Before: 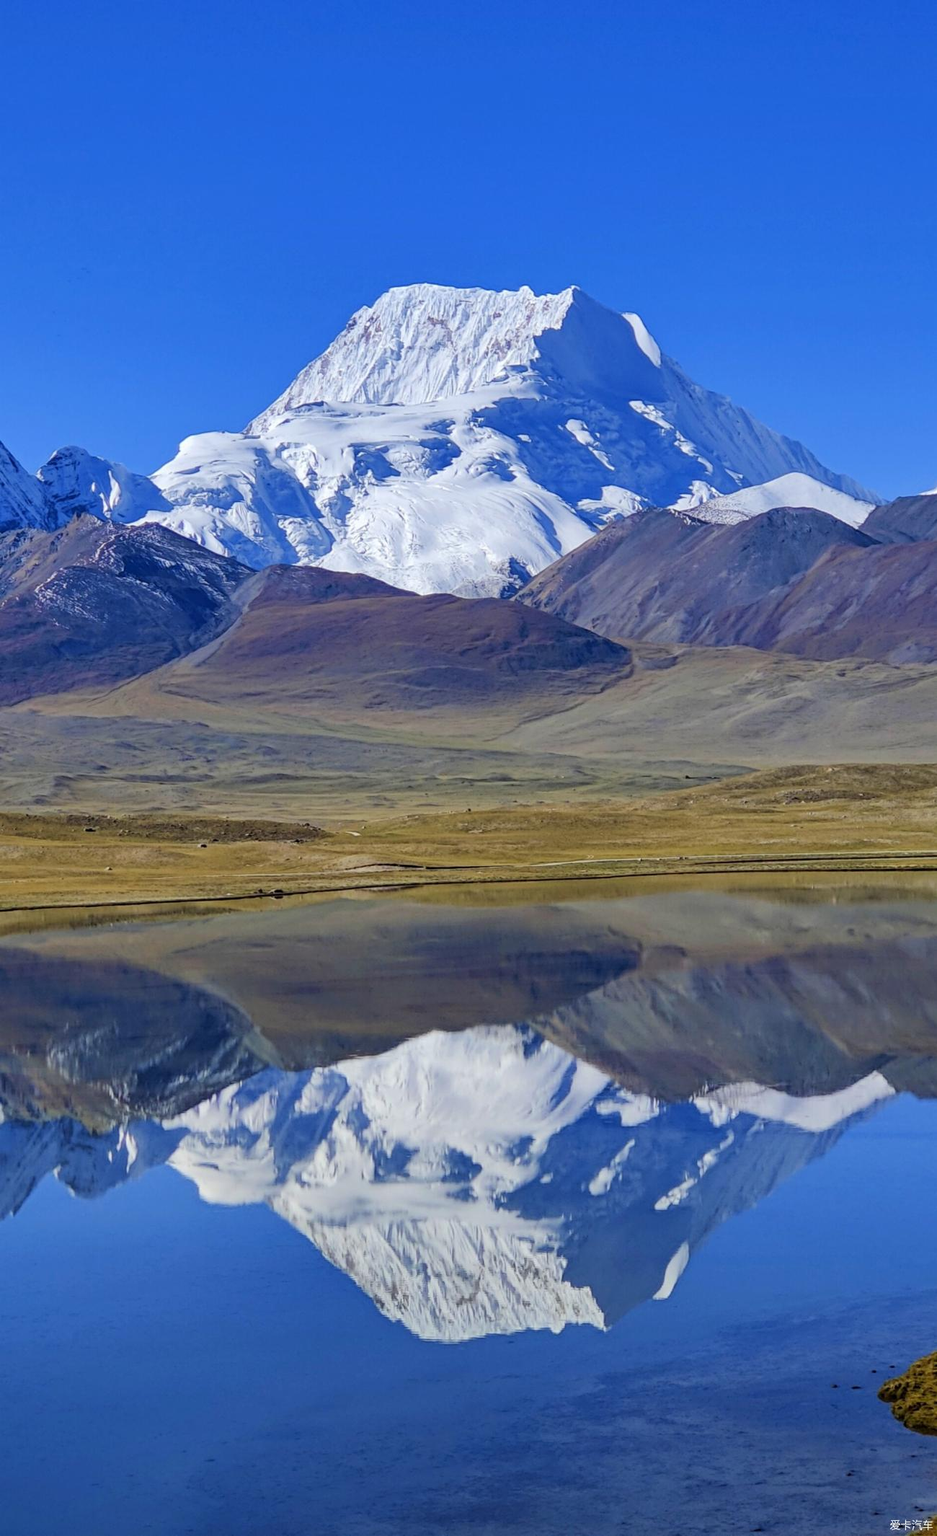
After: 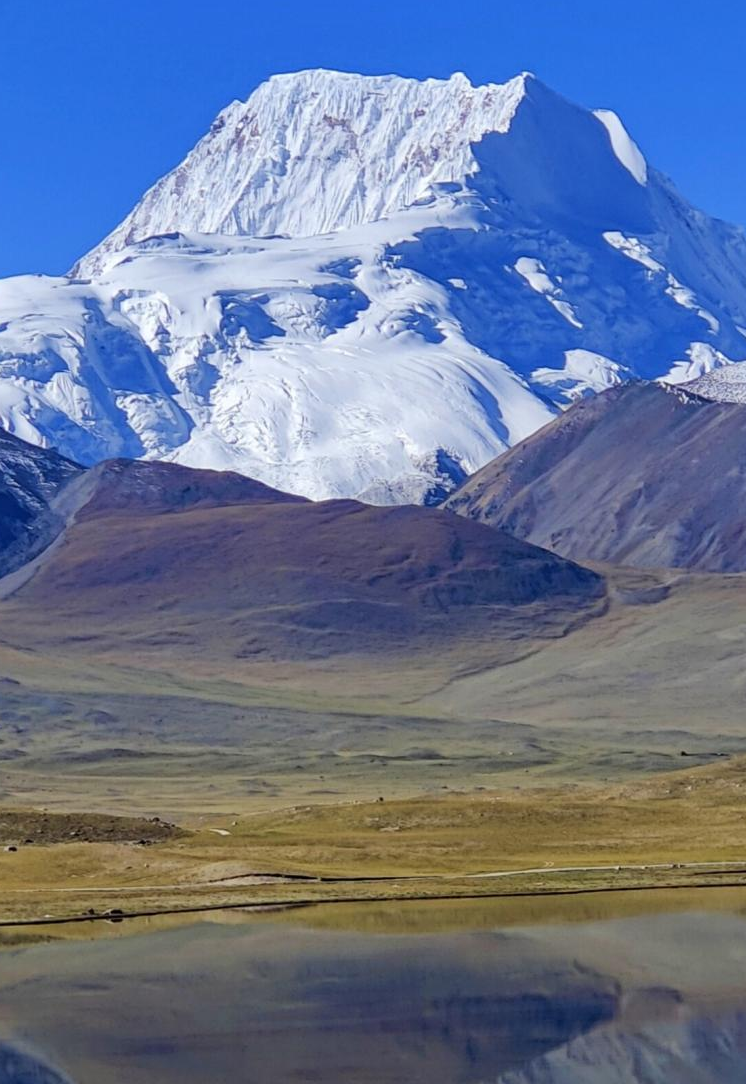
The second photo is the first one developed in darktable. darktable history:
crop: left 20.813%, top 15.247%, right 21.737%, bottom 33.852%
